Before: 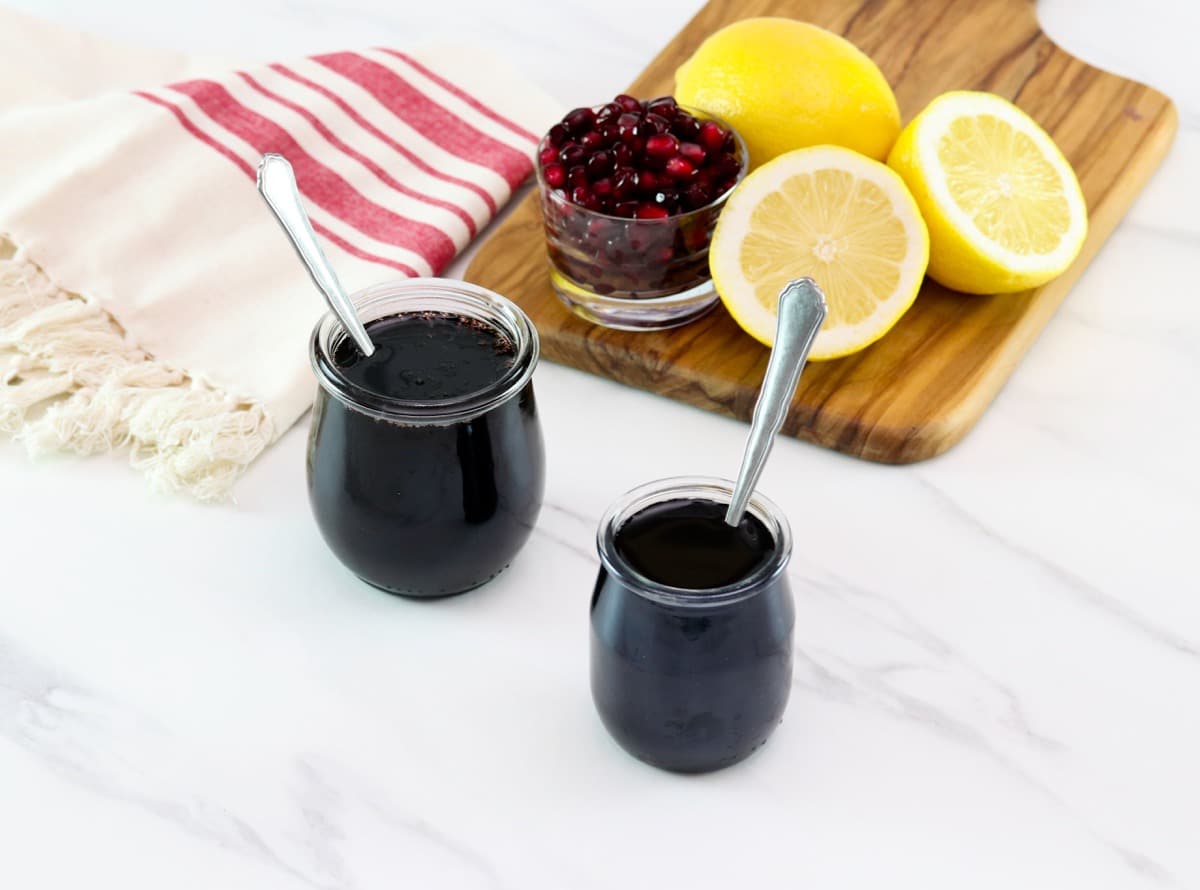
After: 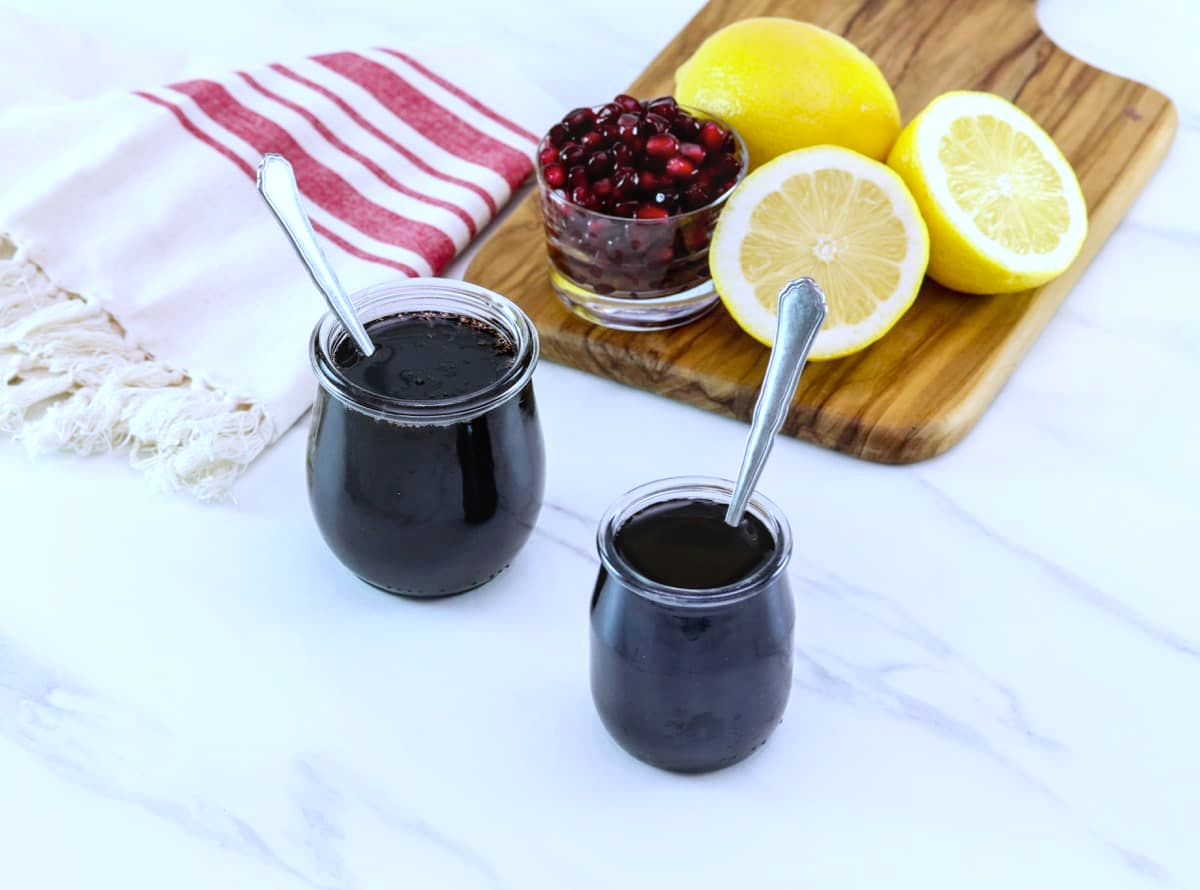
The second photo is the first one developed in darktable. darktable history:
local contrast: on, module defaults
white balance: red 0.948, green 1.02, blue 1.176
